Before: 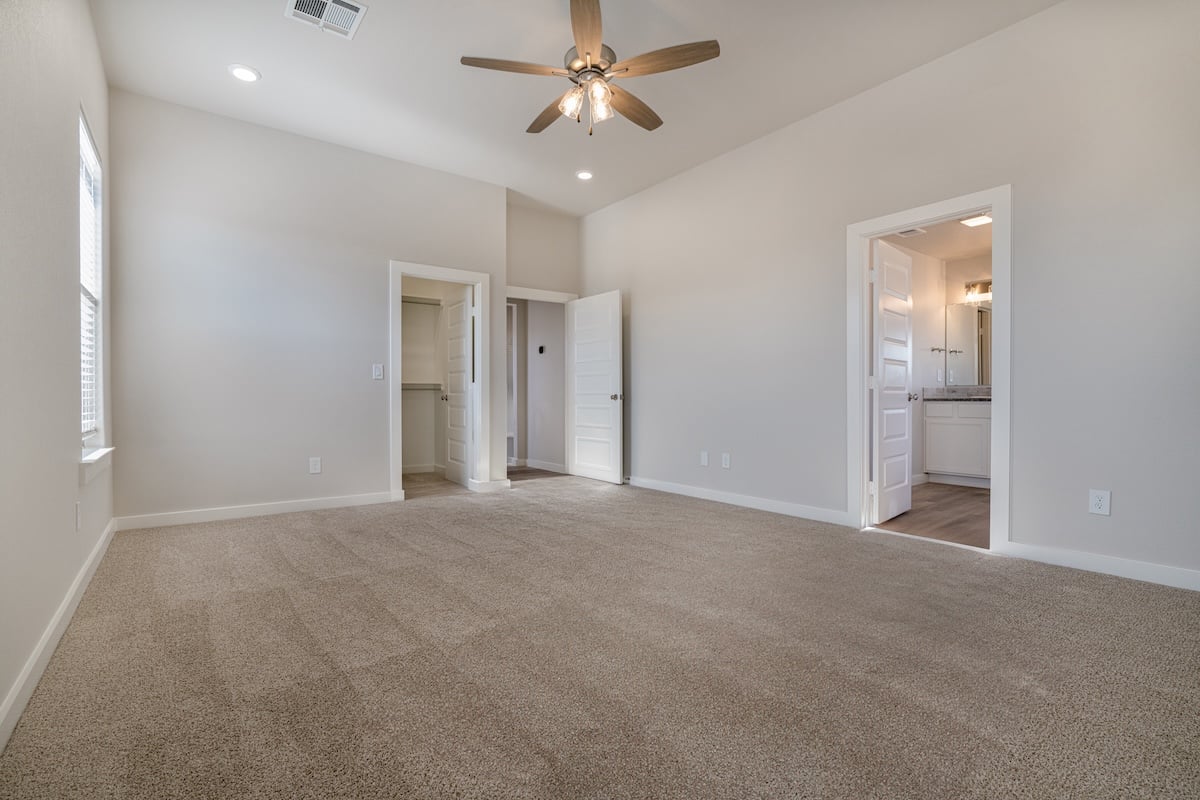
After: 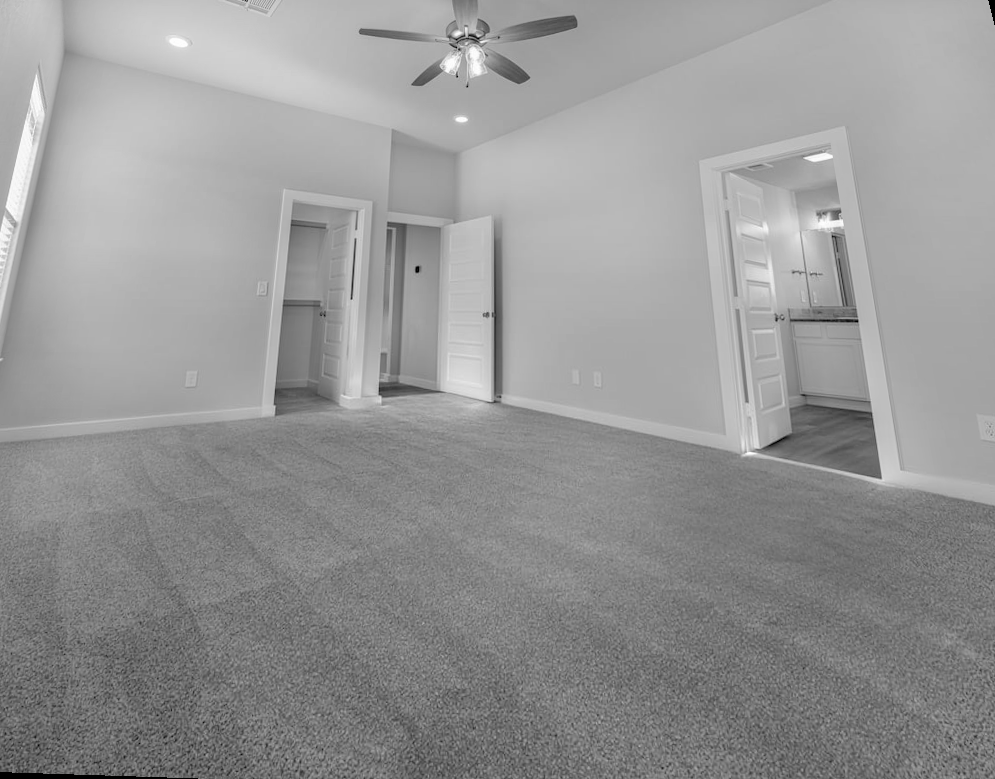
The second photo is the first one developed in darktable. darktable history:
rotate and perspective: rotation 0.72°, lens shift (vertical) -0.352, lens shift (horizontal) -0.051, crop left 0.152, crop right 0.859, crop top 0.019, crop bottom 0.964
white balance: red 1.029, blue 0.92
monochrome: a -6.99, b 35.61, size 1.4
